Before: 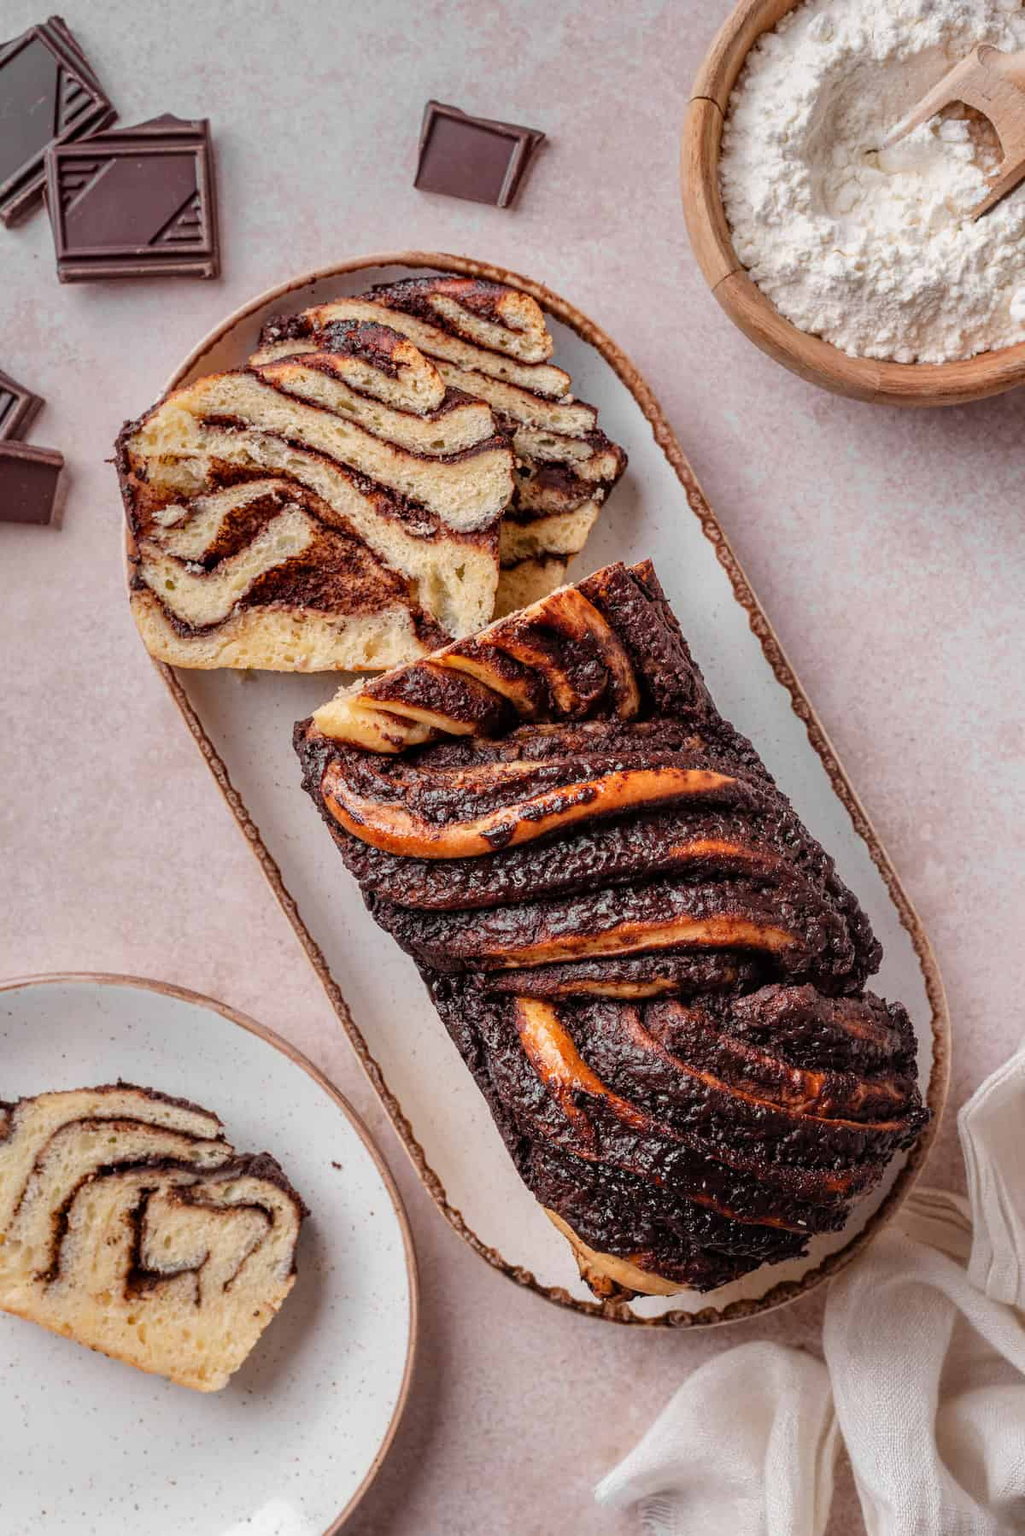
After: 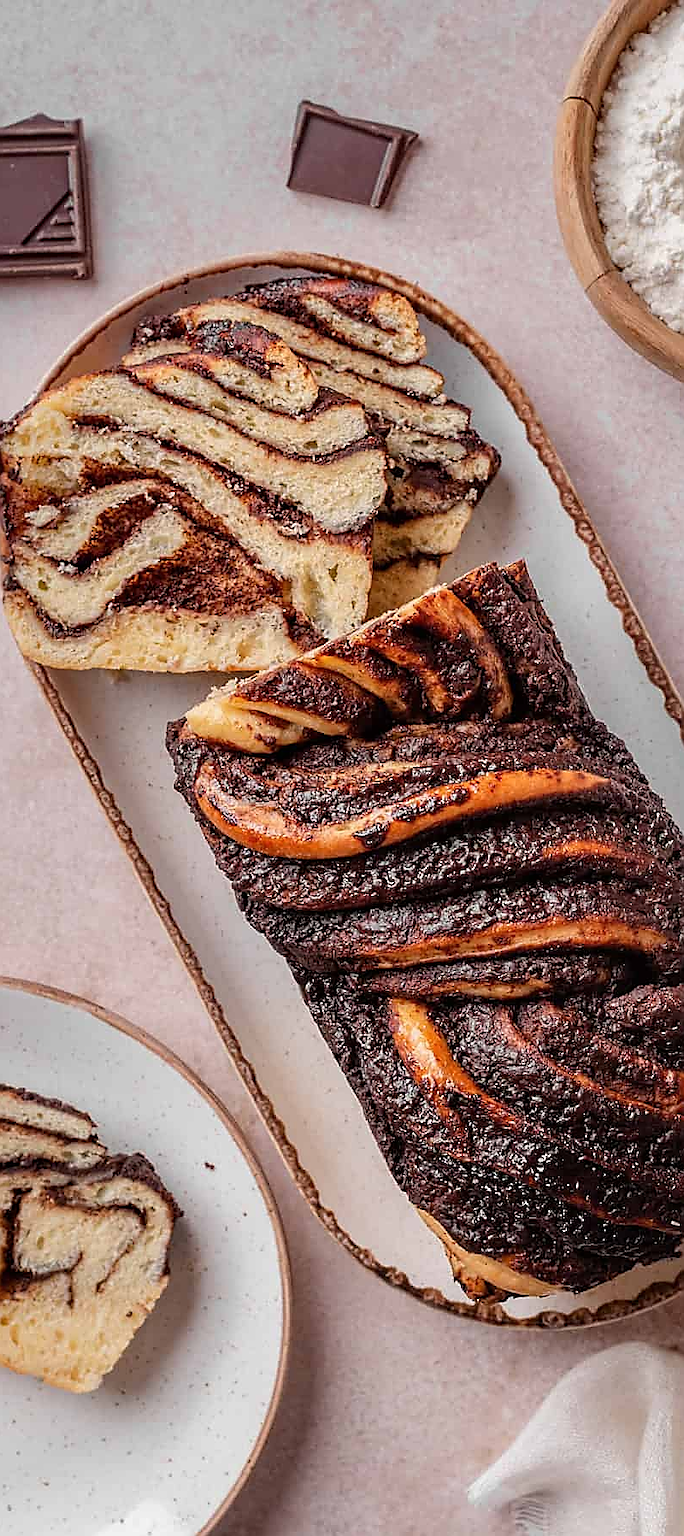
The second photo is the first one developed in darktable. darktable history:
crop and rotate: left 12.451%, right 20.738%
sharpen: radius 1.399, amount 1.251, threshold 0.824
